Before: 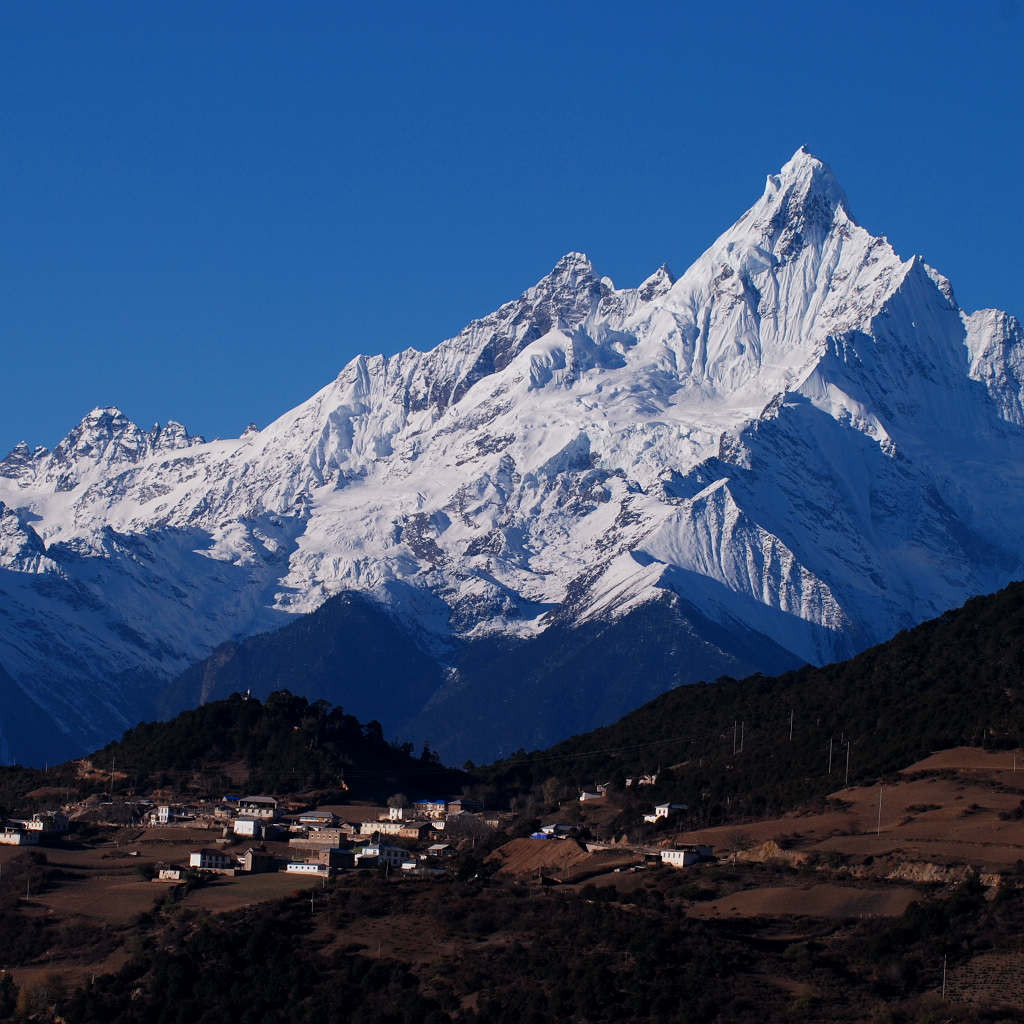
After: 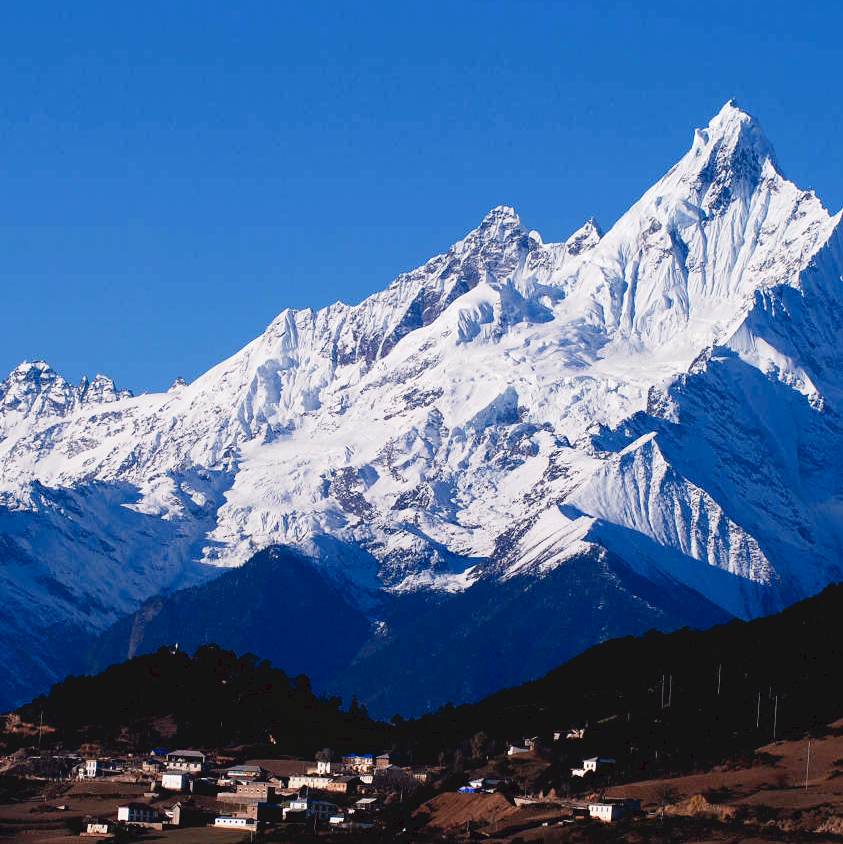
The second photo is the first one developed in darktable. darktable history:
crop and rotate: left 7.046%, top 4.589%, right 10.629%, bottom 12.925%
tone curve: curves: ch0 [(0, 0) (0.003, 0.059) (0.011, 0.059) (0.025, 0.057) (0.044, 0.055) (0.069, 0.057) (0.1, 0.083) (0.136, 0.128) (0.177, 0.185) (0.224, 0.242) (0.277, 0.308) (0.335, 0.383) (0.399, 0.468) (0.468, 0.547) (0.543, 0.632) (0.623, 0.71) (0.709, 0.801) (0.801, 0.859) (0.898, 0.922) (1, 1)], preserve colors none
levels: levels [0, 0.474, 0.947]
